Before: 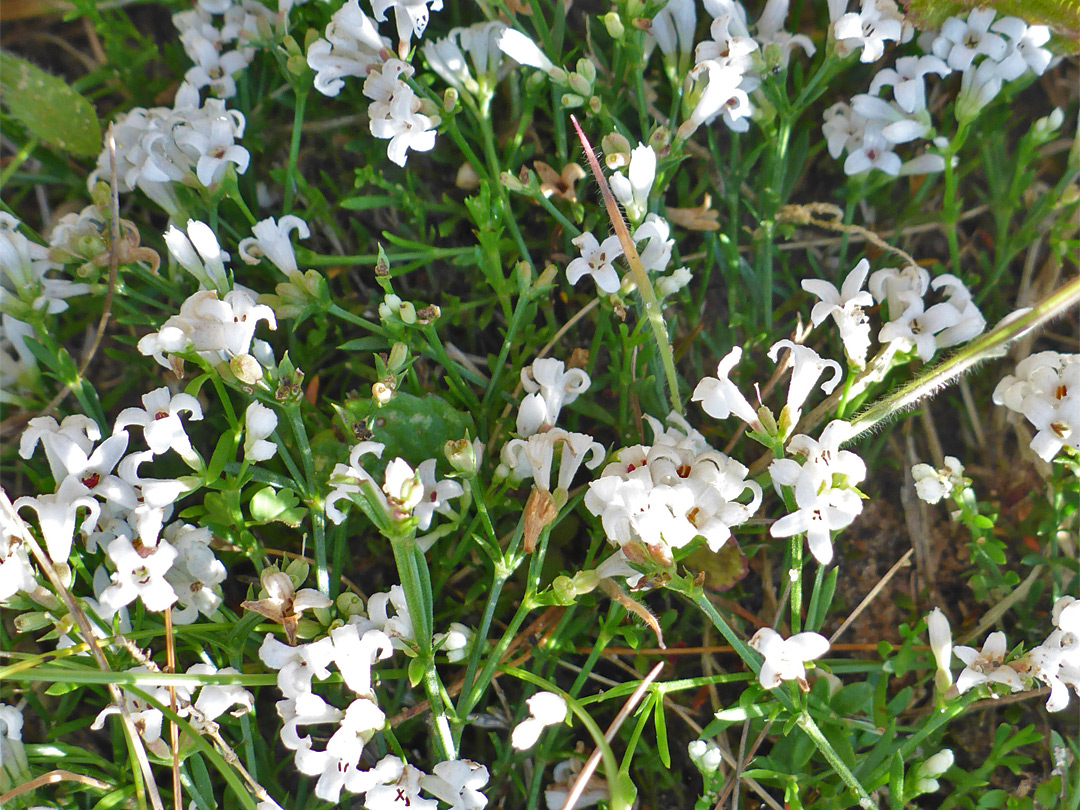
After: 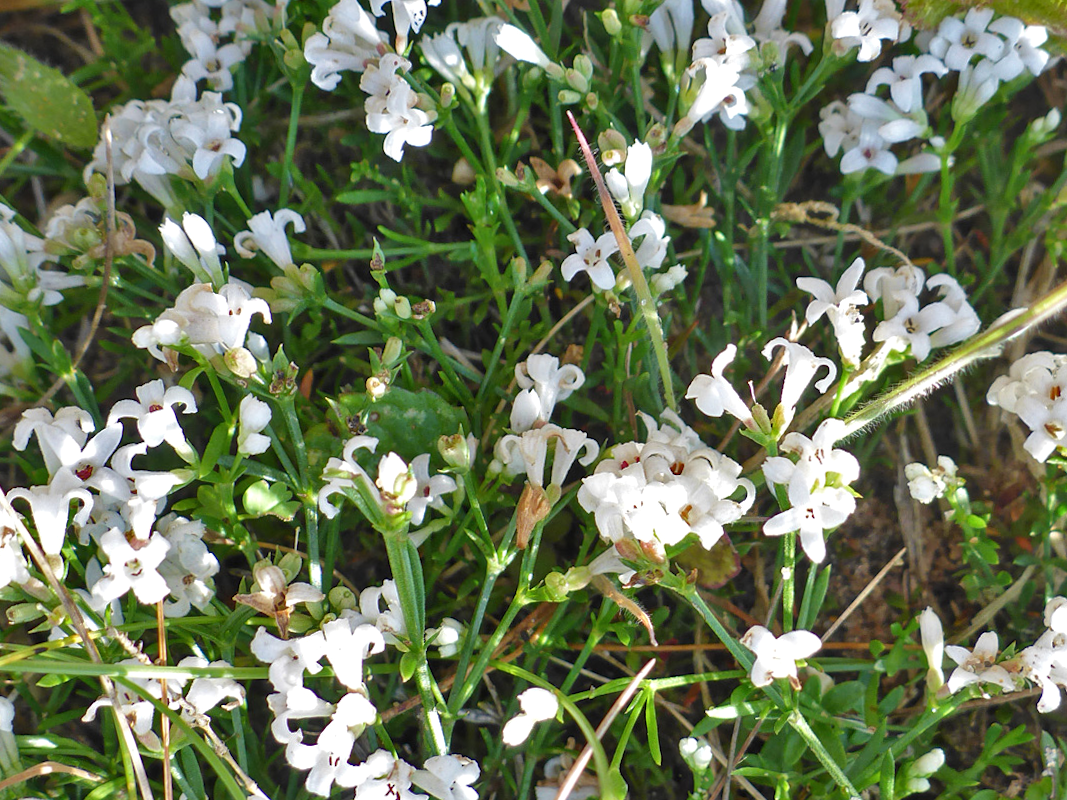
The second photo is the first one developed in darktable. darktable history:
local contrast: highlights 102%, shadows 98%, detail 120%, midtone range 0.2
crop and rotate: angle -0.515°
exposure: exposure -0.002 EV, compensate highlight preservation false
